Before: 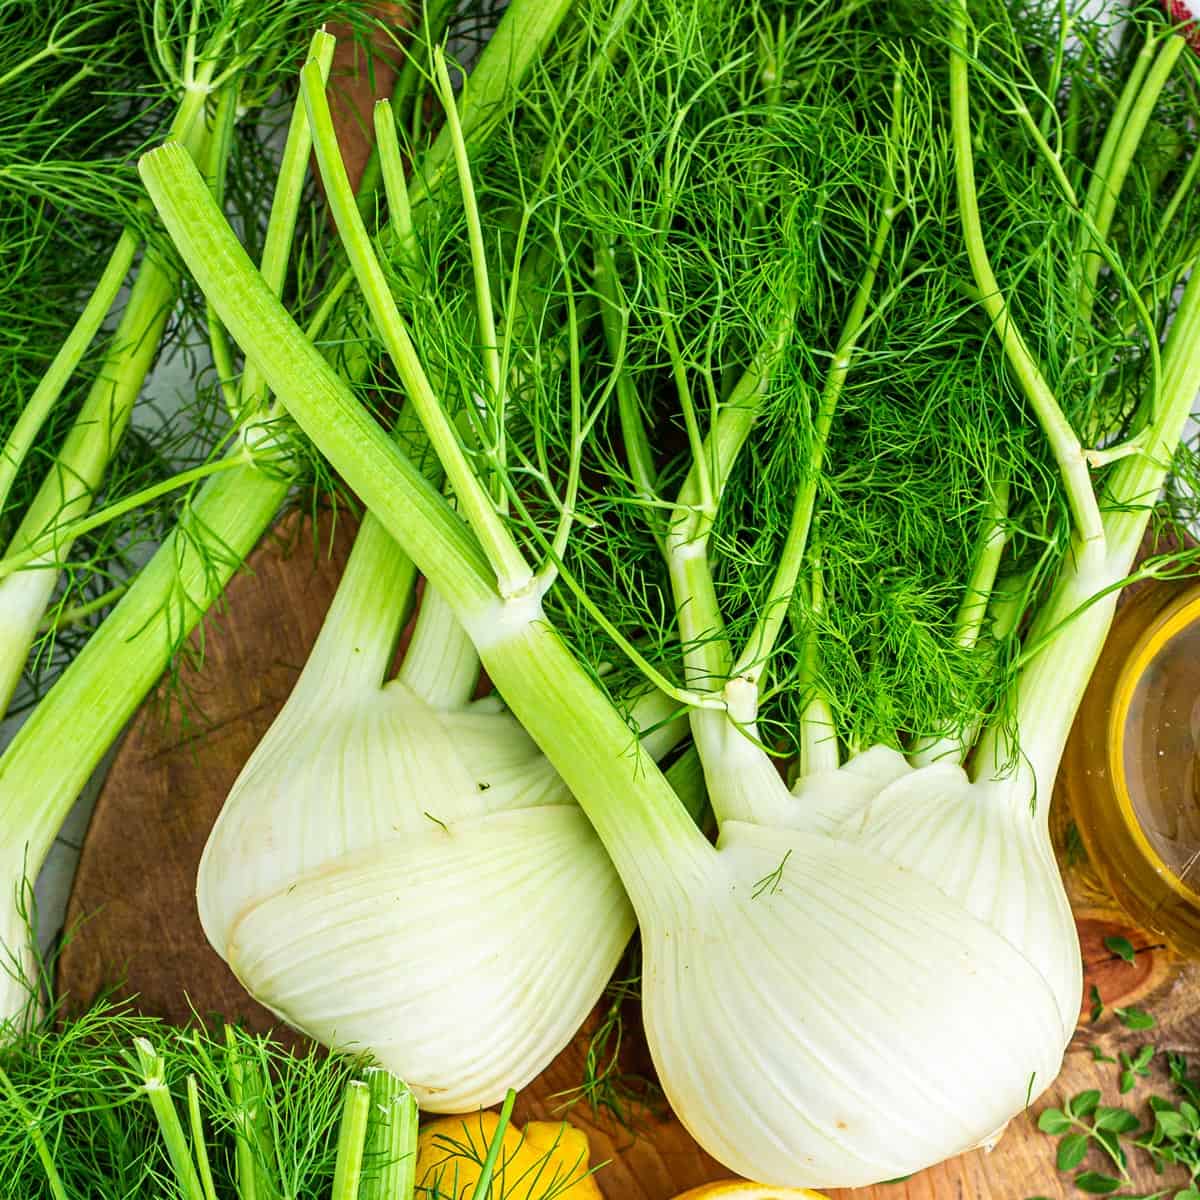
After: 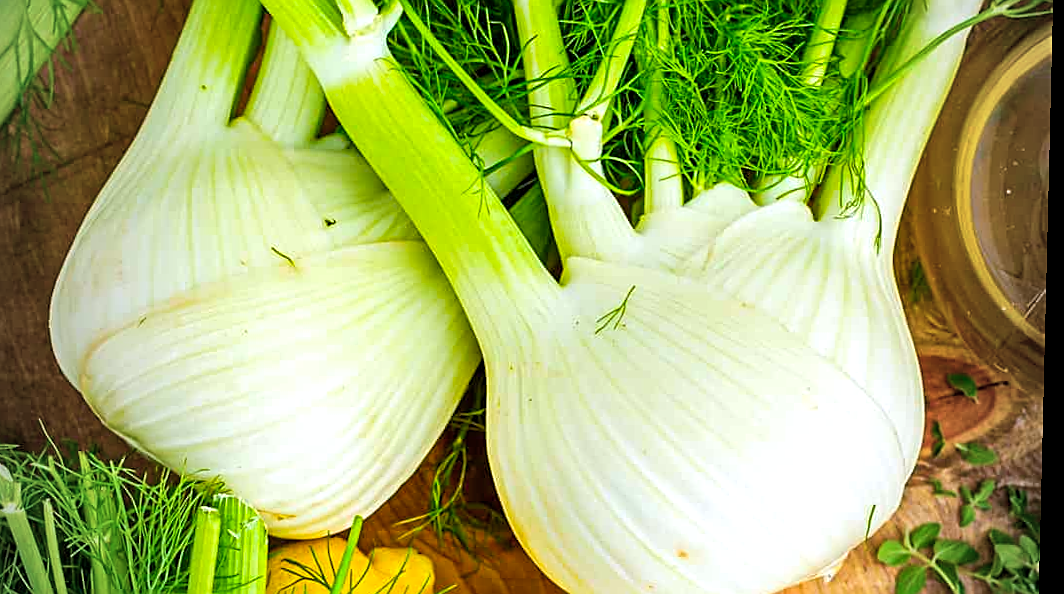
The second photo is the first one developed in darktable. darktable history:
crop and rotate: left 13.306%, top 48.129%, bottom 2.928%
color correction: highlights a* -0.137, highlights b* -5.91, shadows a* -0.137, shadows b* -0.137
vignetting: fall-off start 97%, fall-off radius 100%, width/height ratio 0.609, unbound false
exposure: black level correction 0.001, exposure 0.14 EV, compensate highlight preservation false
color zones: curves: ch1 [(0, 0.469) (0.001, 0.469) (0.12, 0.446) (0.248, 0.469) (0.5, 0.5) (0.748, 0.5) (0.999, 0.469) (1, 0.469)]
sharpen: on, module defaults
rotate and perspective: lens shift (vertical) 0.048, lens shift (horizontal) -0.024, automatic cropping off
color balance rgb: linear chroma grading › global chroma 15%, perceptual saturation grading › global saturation 30%
